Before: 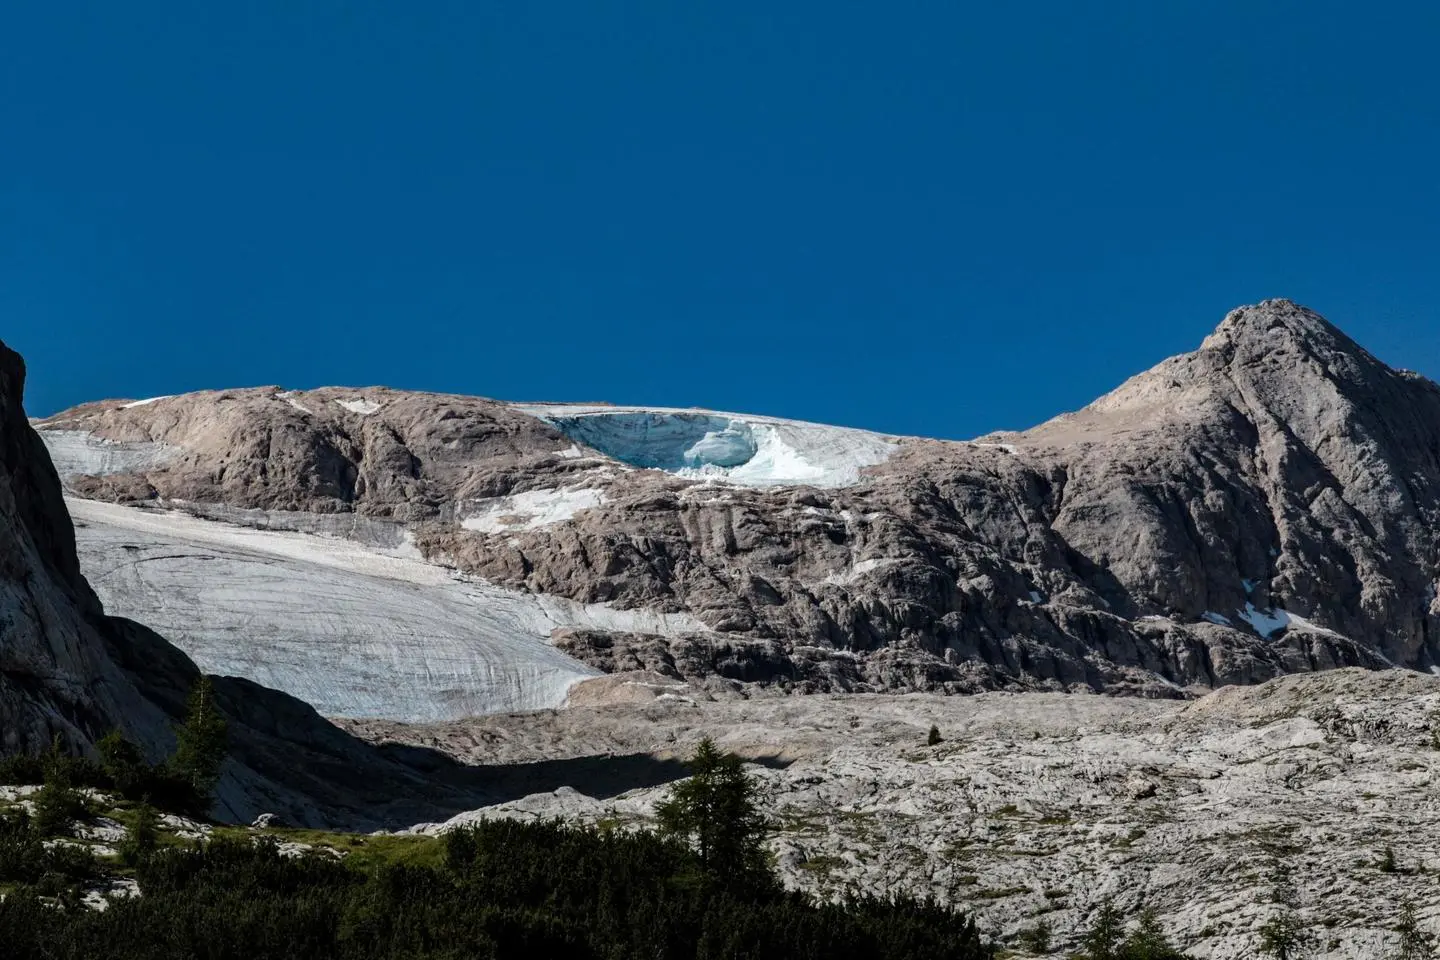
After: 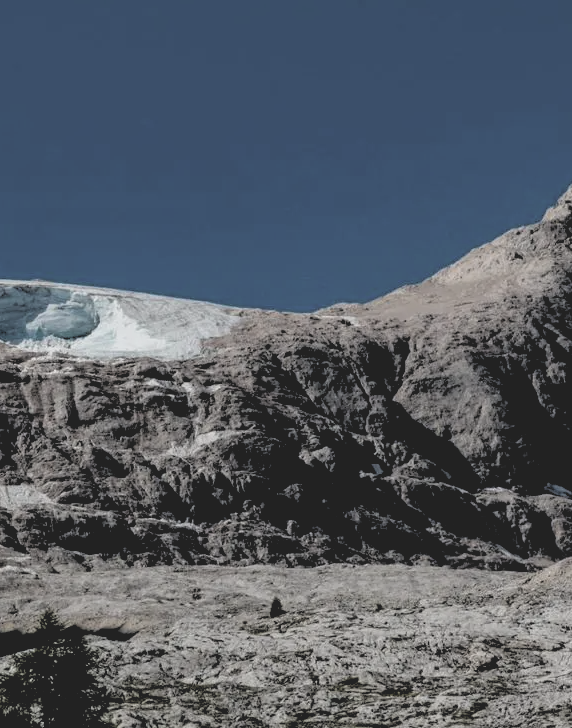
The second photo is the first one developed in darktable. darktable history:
crop: left 45.721%, top 13.393%, right 14.118%, bottom 10.01%
color balance: input saturation 99%
contrast brightness saturation: contrast -0.26, saturation -0.43
rgb levels: levels [[0.034, 0.472, 0.904], [0, 0.5, 1], [0, 0.5, 1]]
